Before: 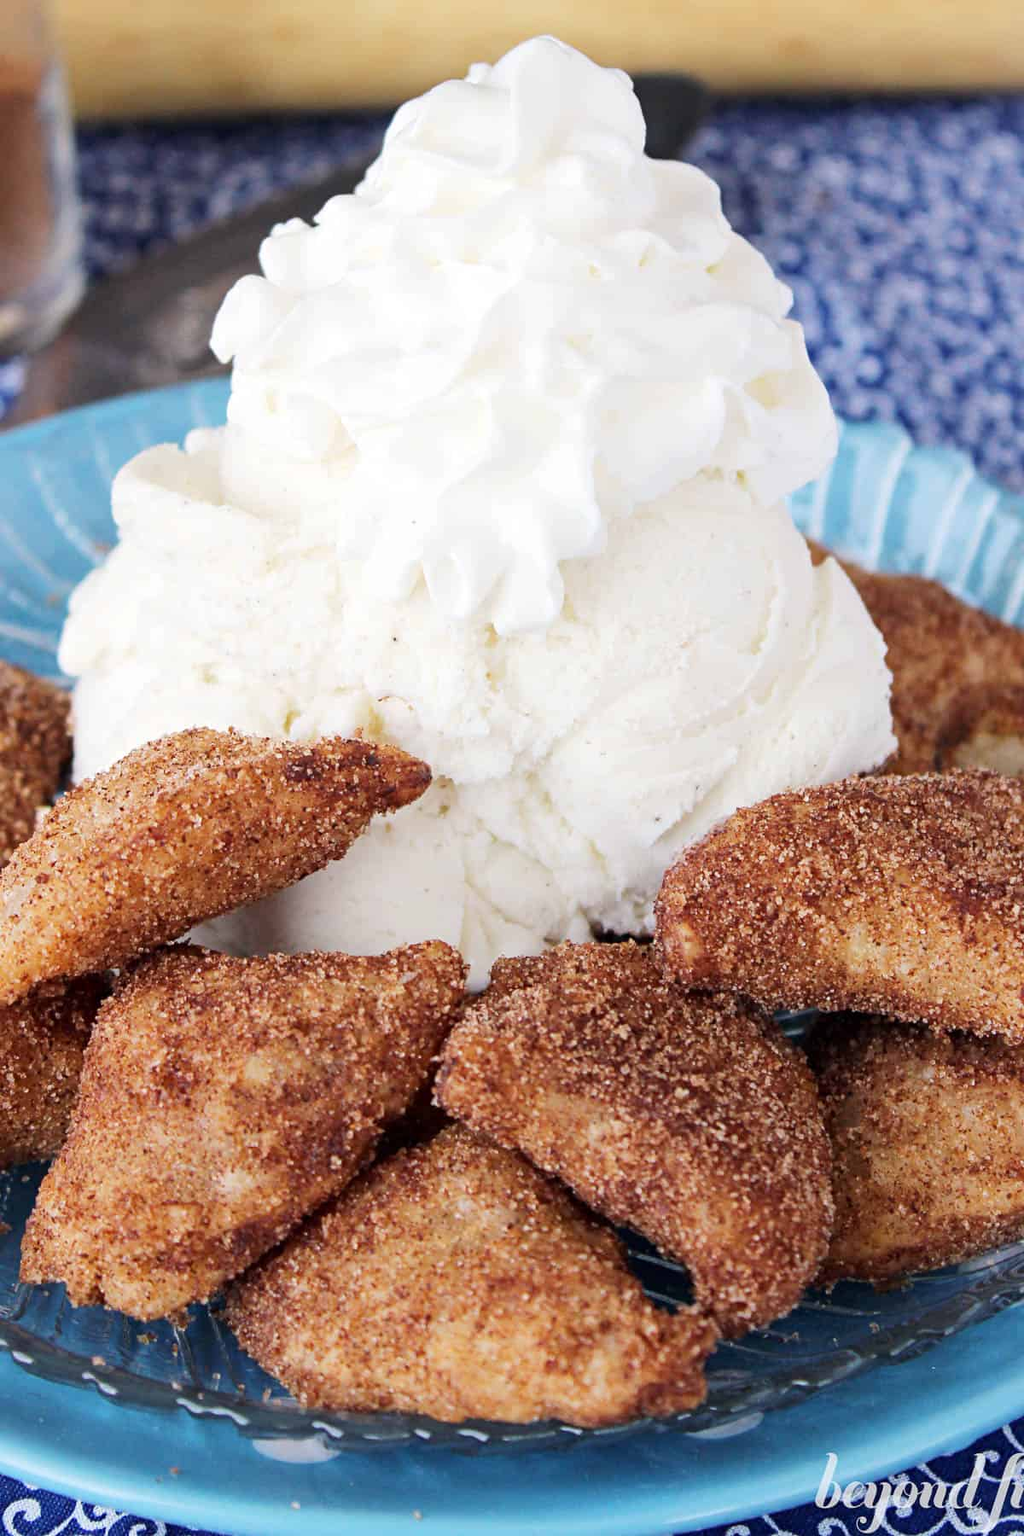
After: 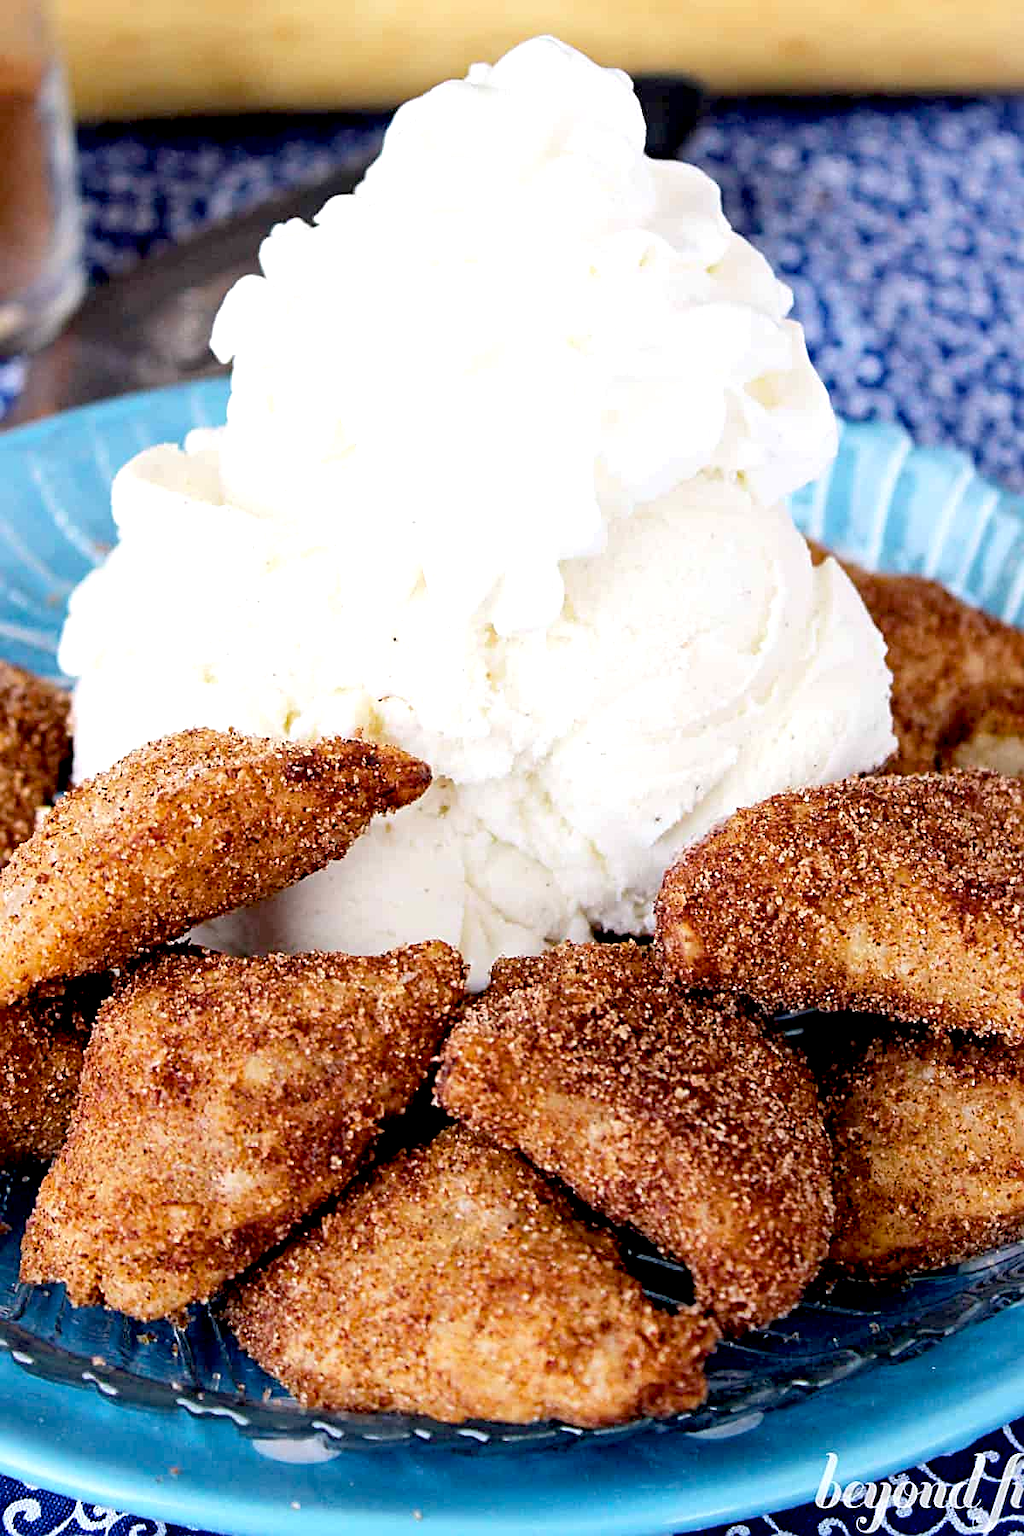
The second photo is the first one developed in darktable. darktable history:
sharpen: on, module defaults
exposure: black level correction 0.024, exposure 0.185 EV, compensate highlight preservation false
color balance rgb: perceptual saturation grading › global saturation 10.377%, perceptual brilliance grading › highlights 2.978%
